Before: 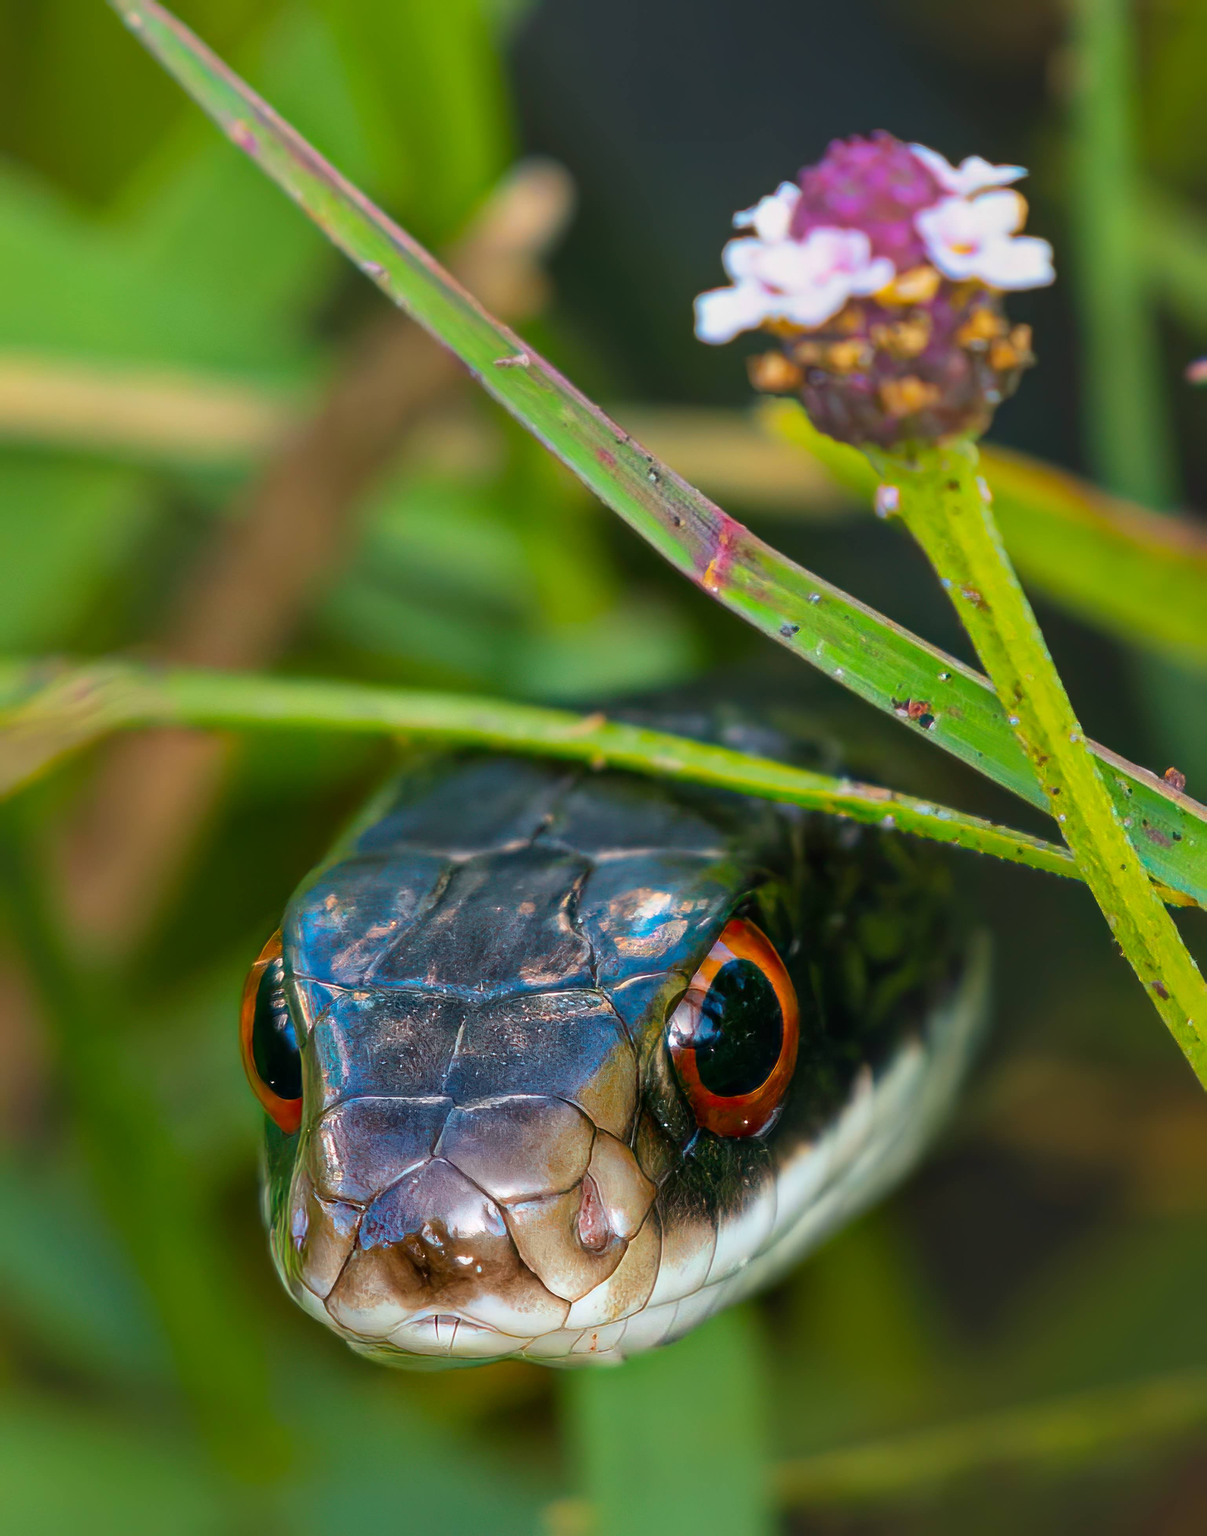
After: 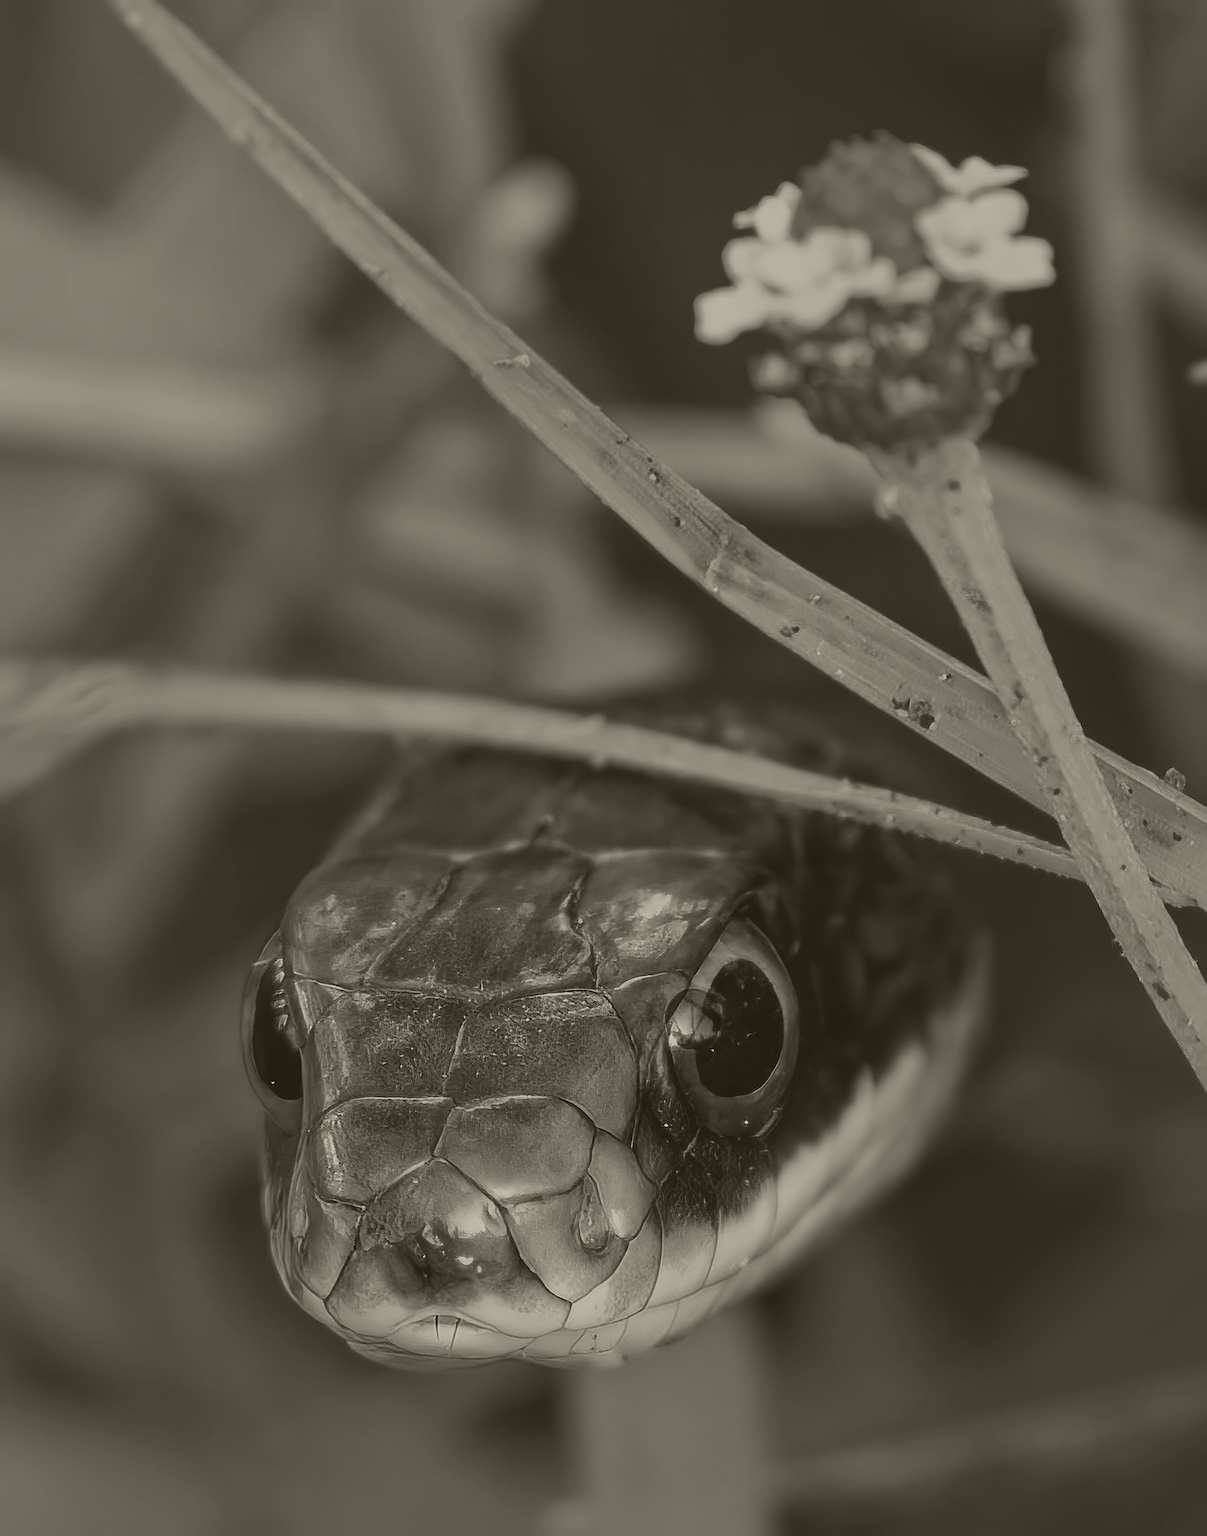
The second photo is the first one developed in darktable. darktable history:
colorize: hue 41.44°, saturation 22%, source mix 60%, lightness 10.61%
sharpen: on, module defaults
tone equalizer: -8 EV -0.417 EV, -7 EV -0.389 EV, -6 EV -0.333 EV, -5 EV -0.222 EV, -3 EV 0.222 EV, -2 EV 0.333 EV, -1 EV 0.389 EV, +0 EV 0.417 EV, edges refinement/feathering 500, mask exposure compensation -1.57 EV, preserve details no
